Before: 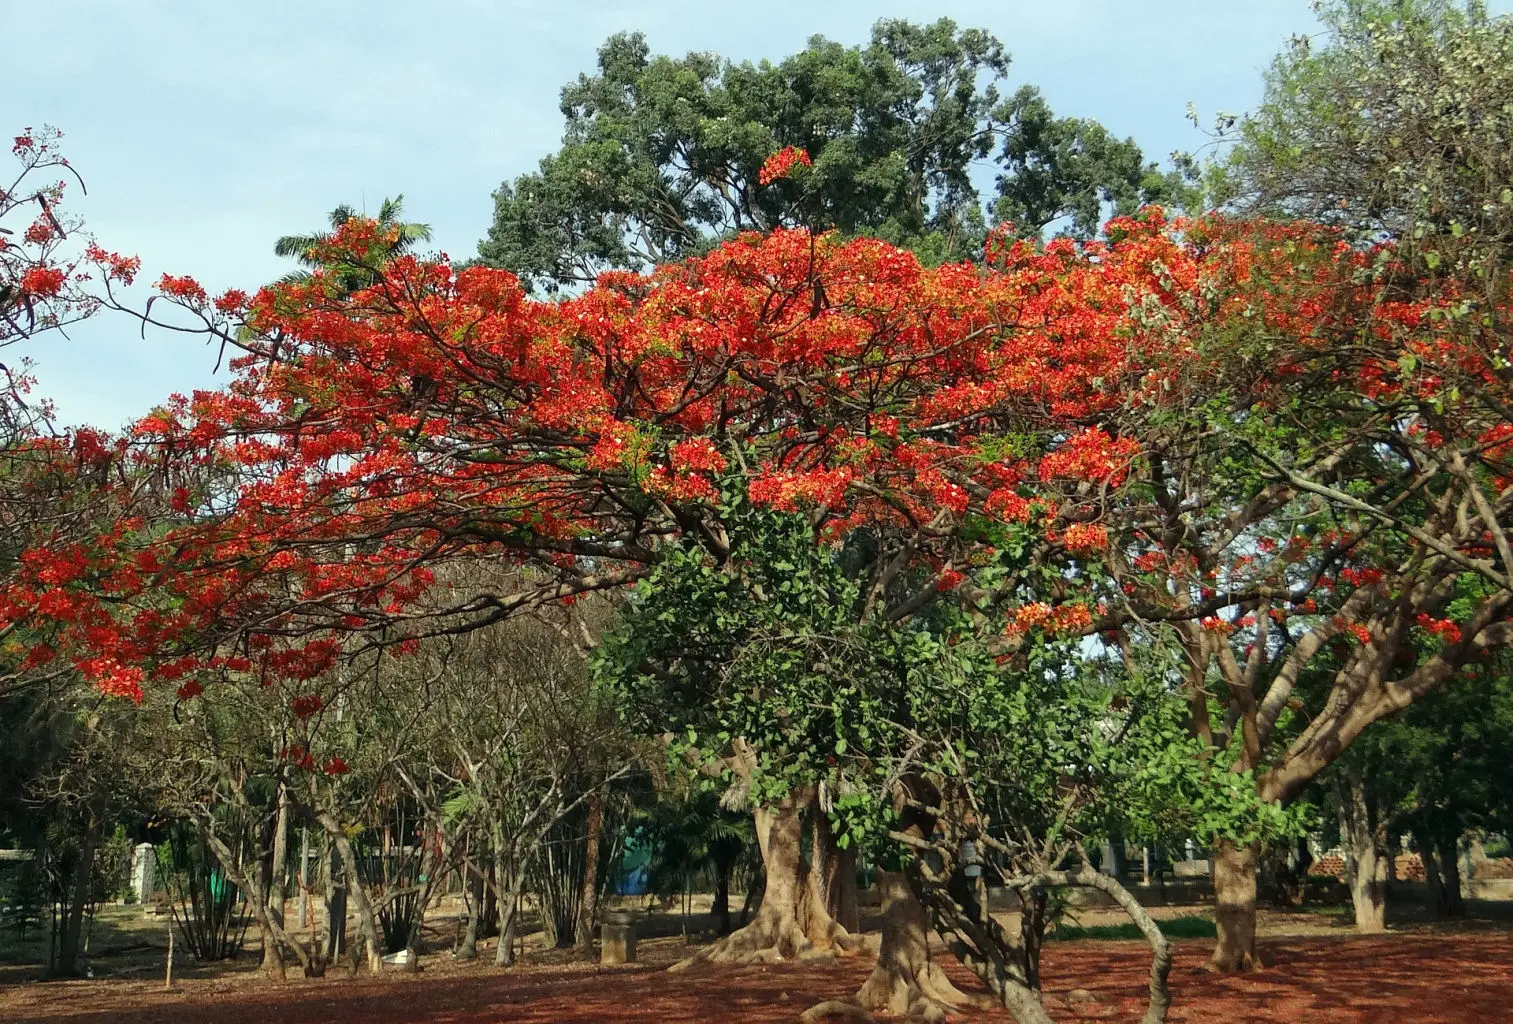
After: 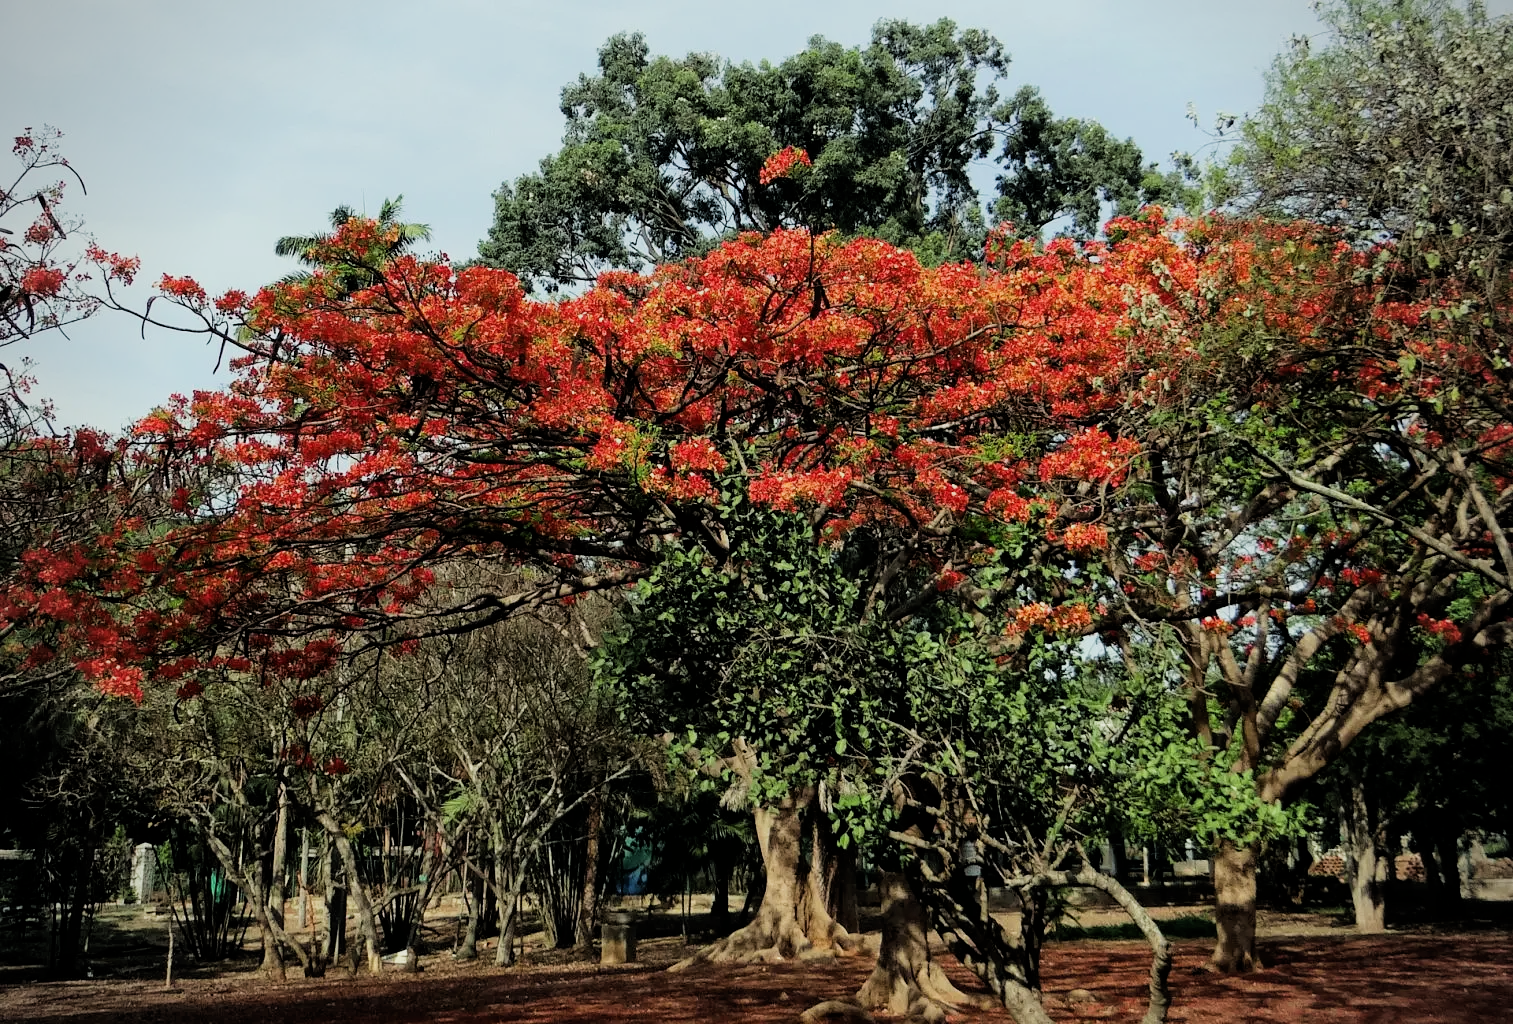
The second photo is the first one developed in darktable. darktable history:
filmic rgb: black relative exposure -5 EV, hardness 2.88, contrast 1.3, highlights saturation mix -30%
vignetting: fall-off radius 60.92%
